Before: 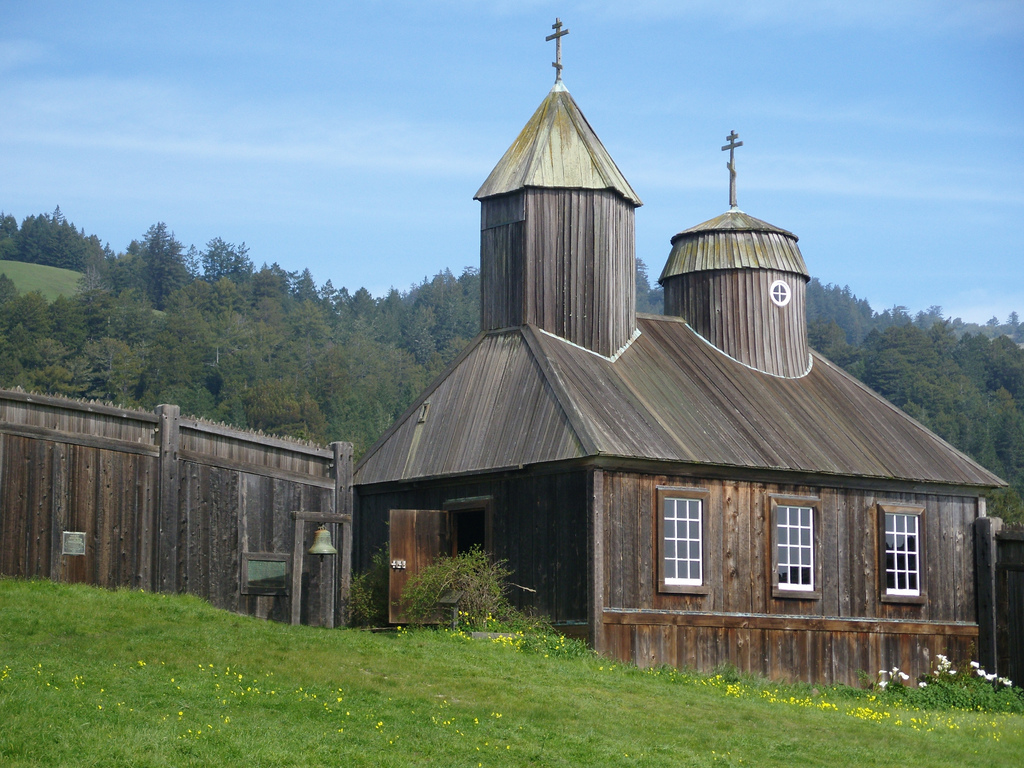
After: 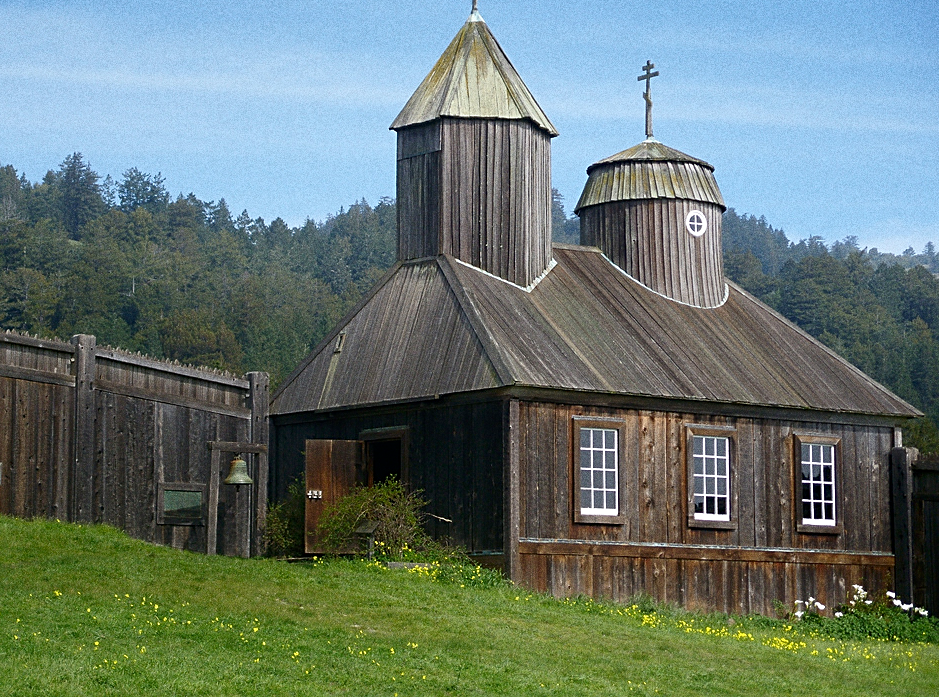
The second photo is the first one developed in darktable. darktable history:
grain: coarseness 0.09 ISO, strength 40%
crop and rotate: left 8.262%, top 9.226%
sharpen: on, module defaults
shadows and highlights: shadows -88.03, highlights -35.45, shadows color adjustment 99.15%, highlights color adjustment 0%, soften with gaussian
